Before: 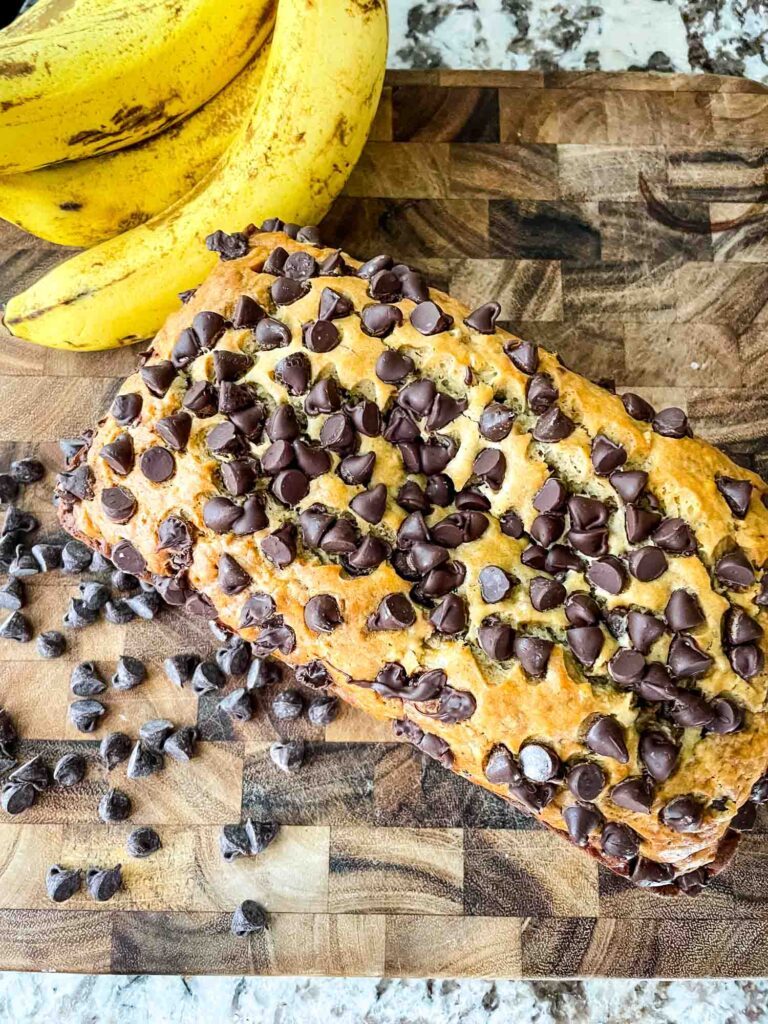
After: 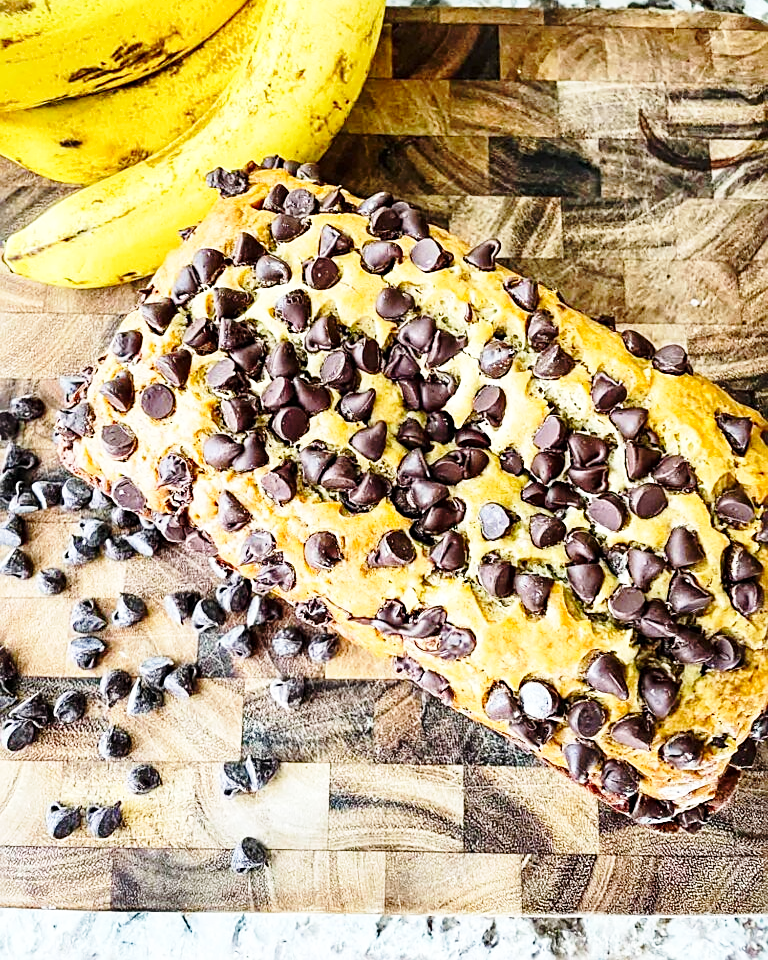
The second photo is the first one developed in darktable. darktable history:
crop and rotate: top 6.209%
sharpen: on, module defaults
tone equalizer: edges refinement/feathering 500, mask exposure compensation -1.57 EV, preserve details no
base curve: curves: ch0 [(0, 0) (0.028, 0.03) (0.121, 0.232) (0.46, 0.748) (0.859, 0.968) (1, 1)], preserve colors none
